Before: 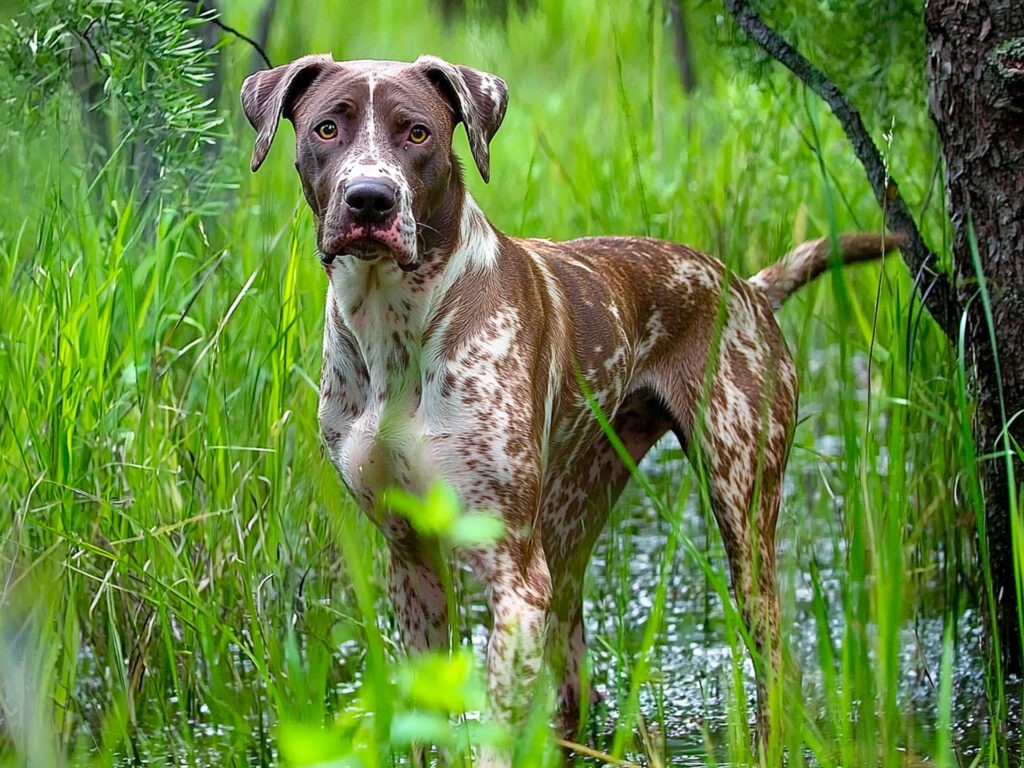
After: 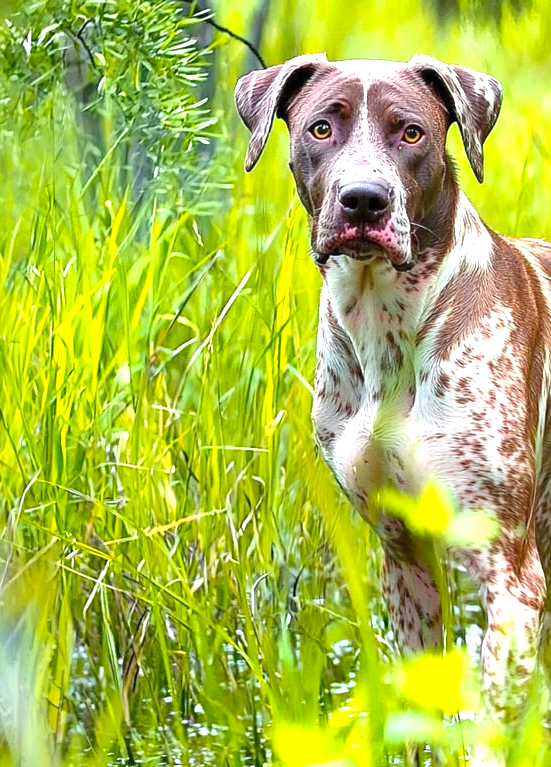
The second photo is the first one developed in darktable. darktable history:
exposure: black level correction 0, exposure 1 EV, compensate exposure bias true, compensate highlight preservation false
color zones: curves: ch1 [(0.239, 0.552) (0.75, 0.5)]; ch2 [(0.25, 0.462) (0.749, 0.457)], mix 25.94%
crop: left 0.587%, right 45.588%, bottom 0.086%
